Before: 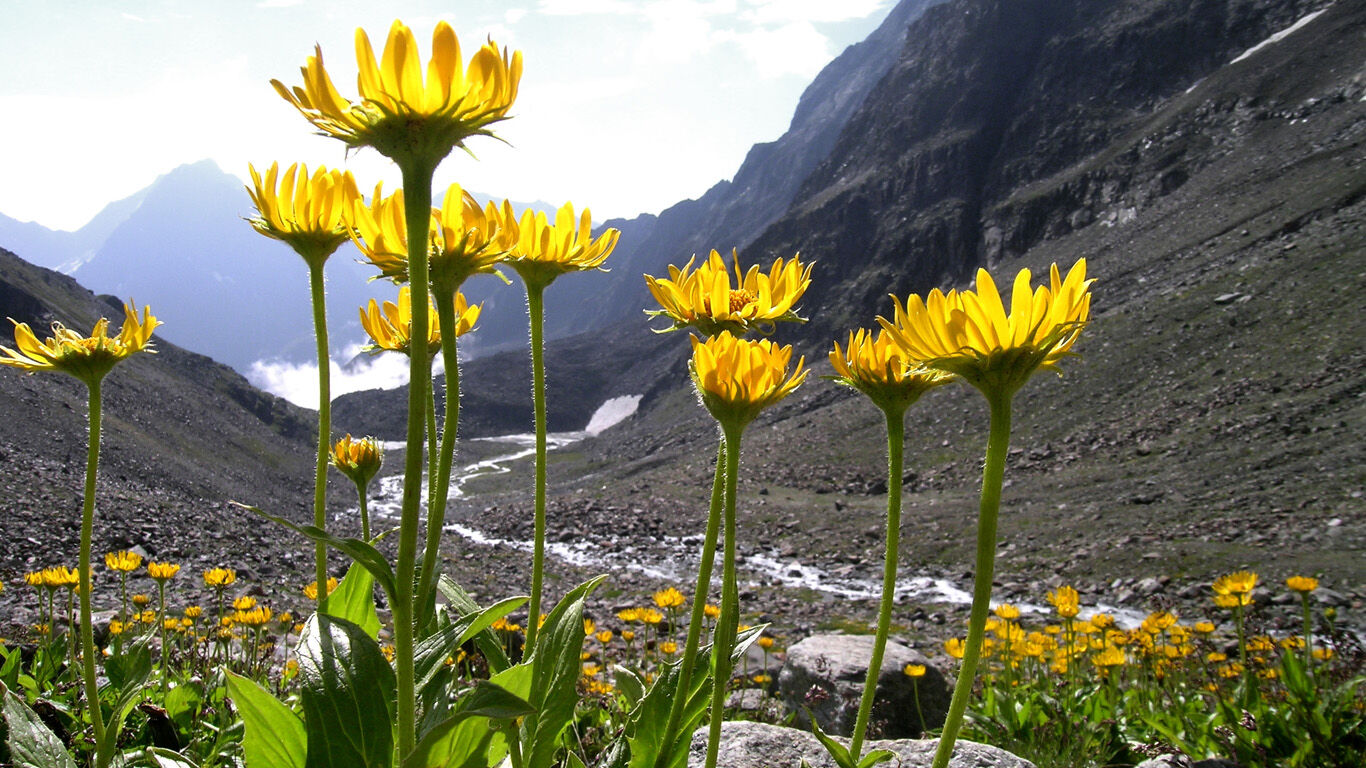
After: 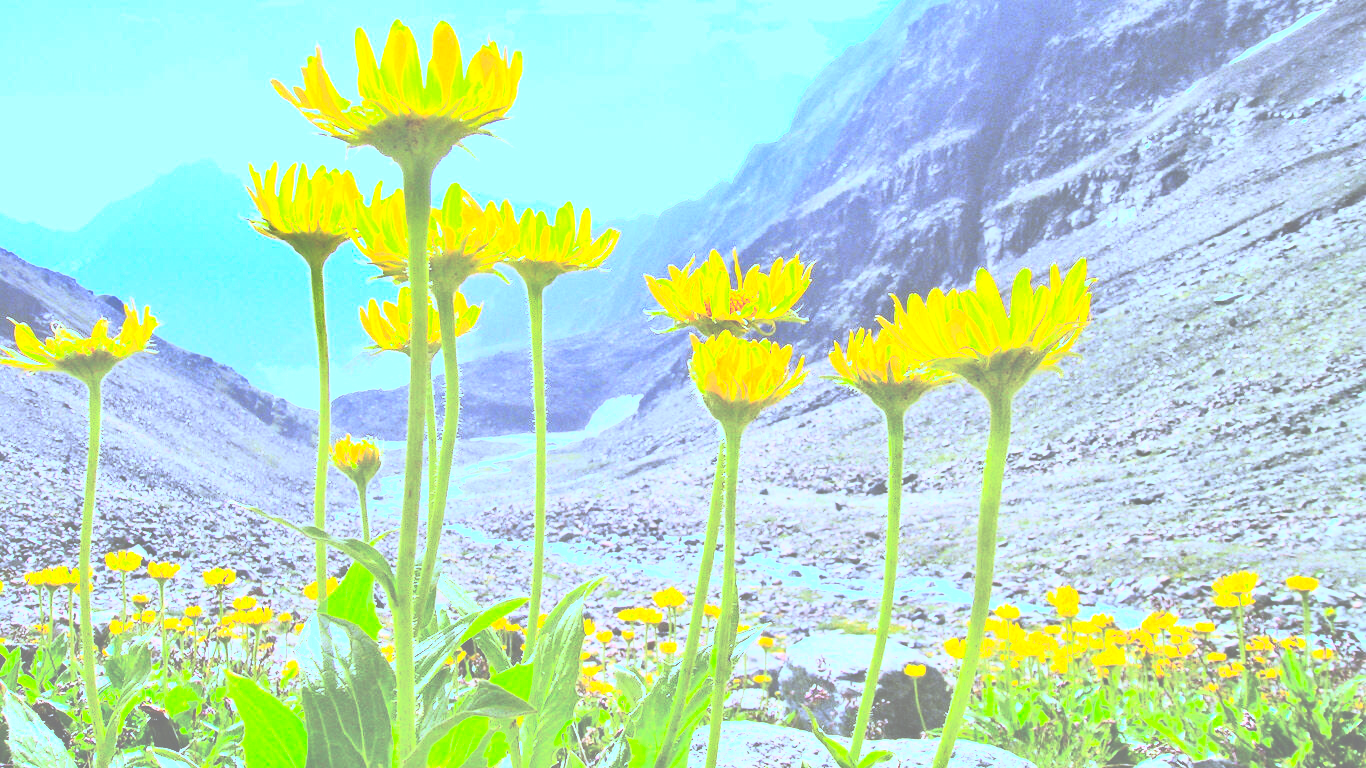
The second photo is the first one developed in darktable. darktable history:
contrast brightness saturation: contrast 1, brightness 1, saturation 1
white balance: red 0.871, blue 1.249
exposure: black level correction -0.041, exposure 0.064 EV, compensate highlight preservation false
tone equalizer: -7 EV 0.15 EV, -6 EV 0.6 EV, -5 EV 1.15 EV, -4 EV 1.33 EV, -3 EV 1.15 EV, -2 EV 0.6 EV, -1 EV 0.15 EV, mask exposure compensation -0.5 EV
